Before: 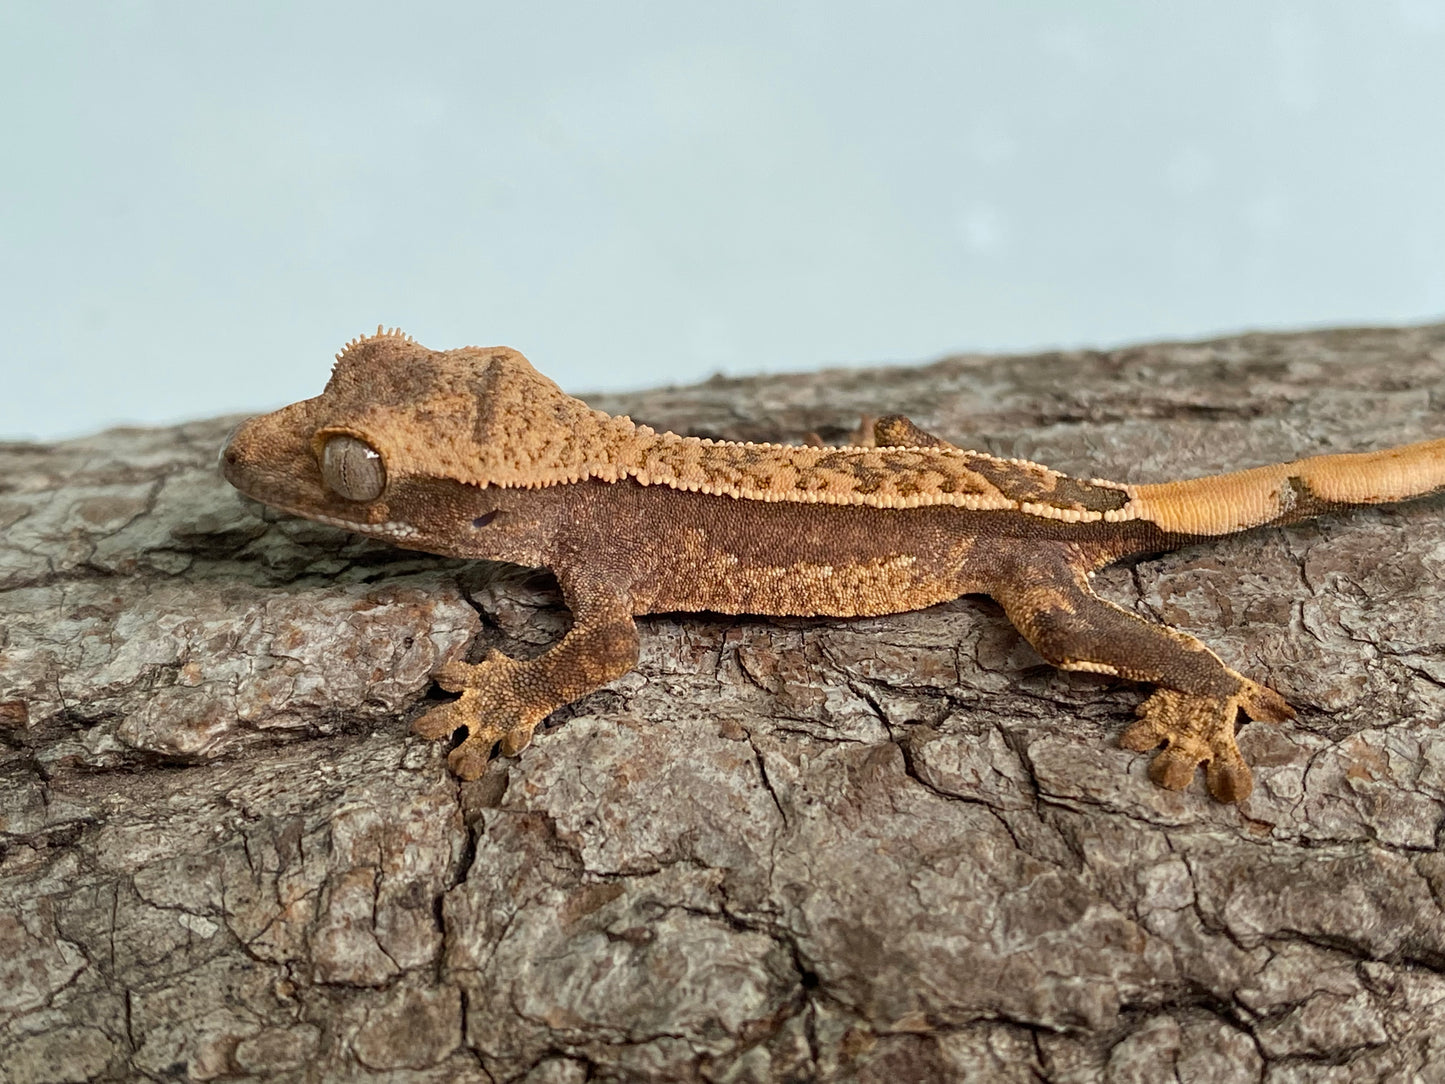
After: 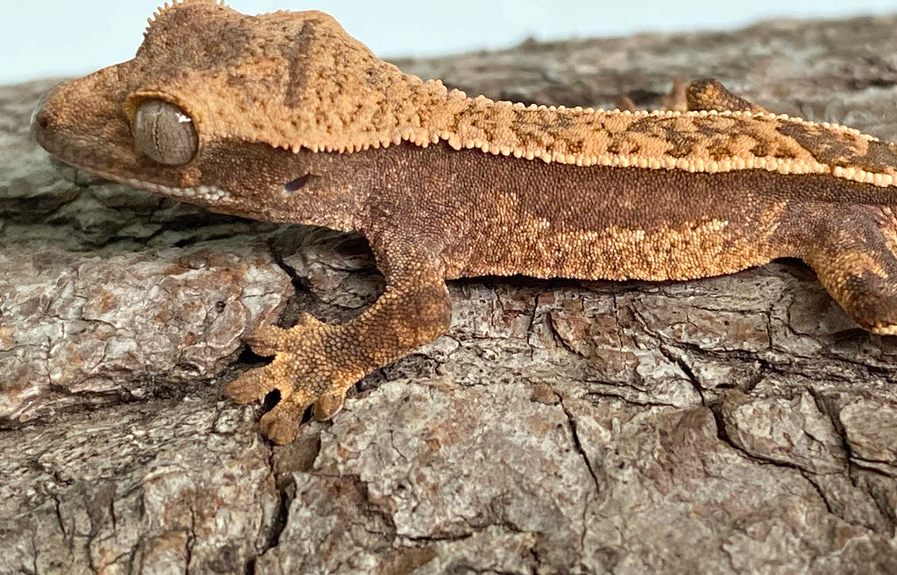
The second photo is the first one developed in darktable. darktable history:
crop: left 13.077%, top 31.043%, right 24.798%, bottom 15.876%
exposure: black level correction 0, exposure 0.3 EV, compensate highlight preservation false
